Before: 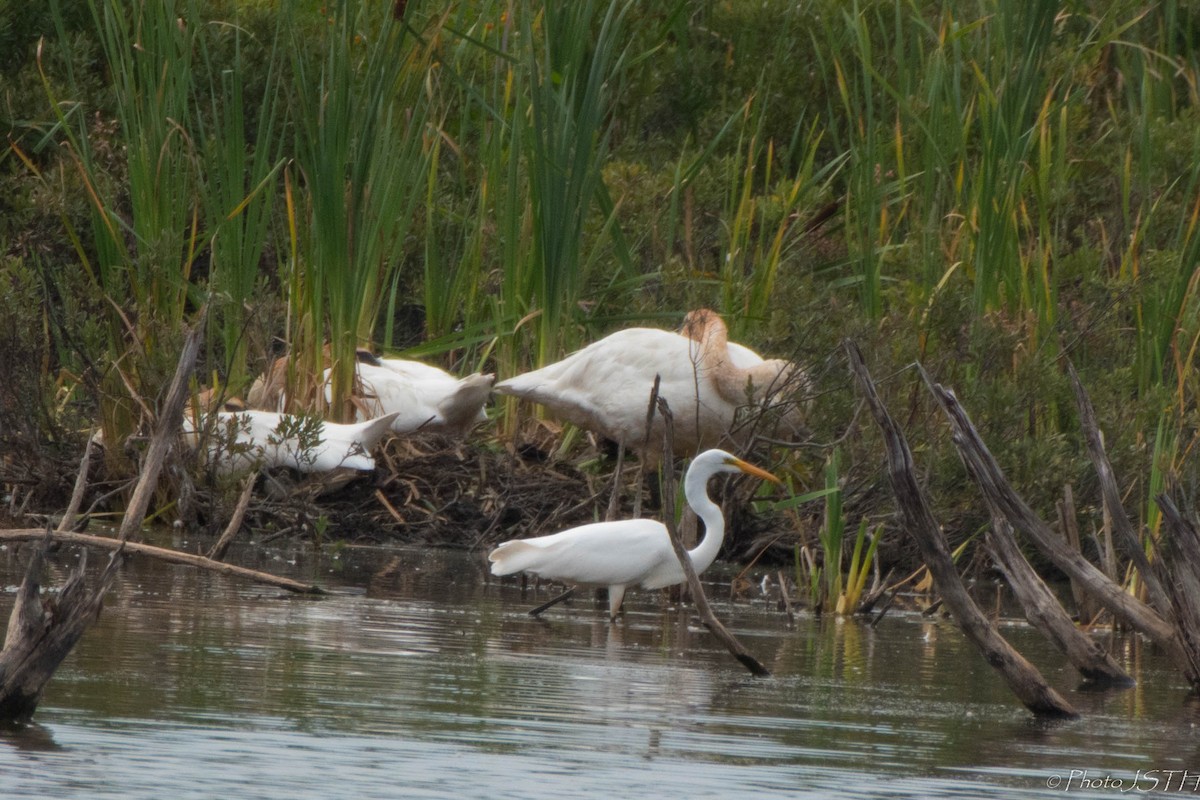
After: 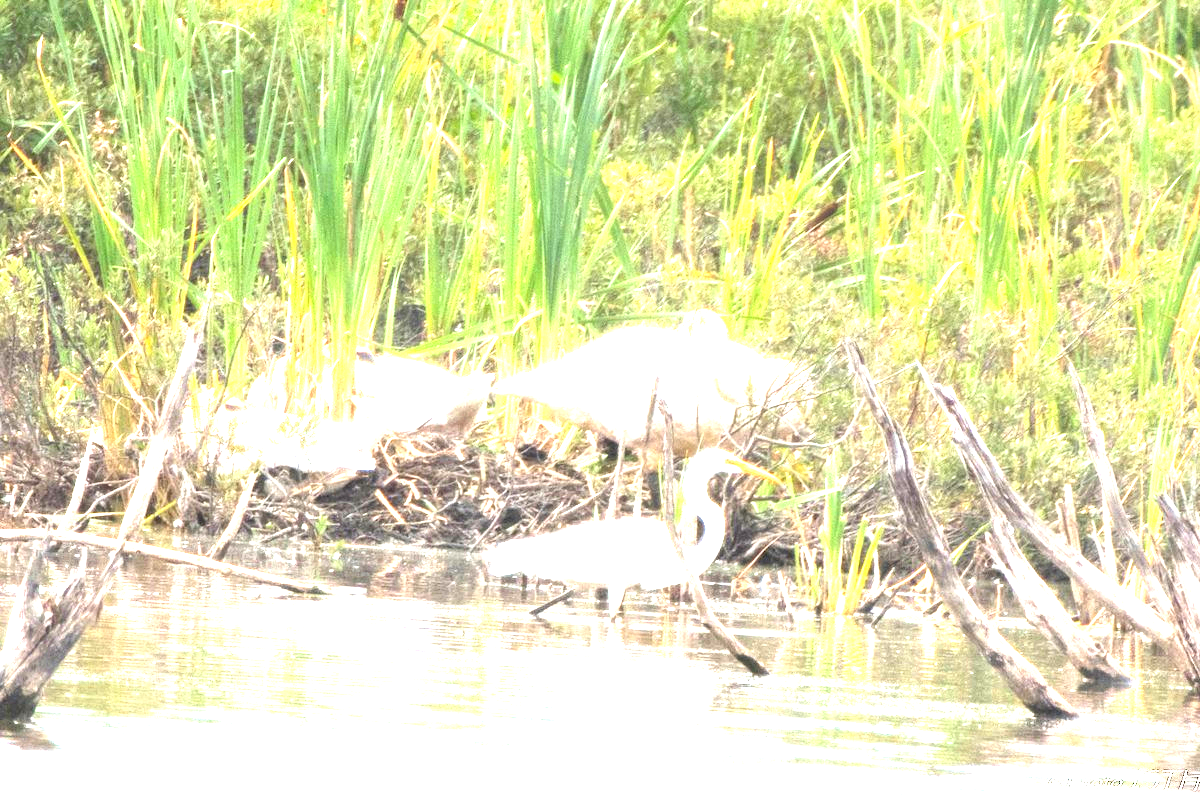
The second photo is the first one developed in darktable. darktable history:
exposure: black level correction 0, exposure 3.913 EV, compensate highlight preservation false
